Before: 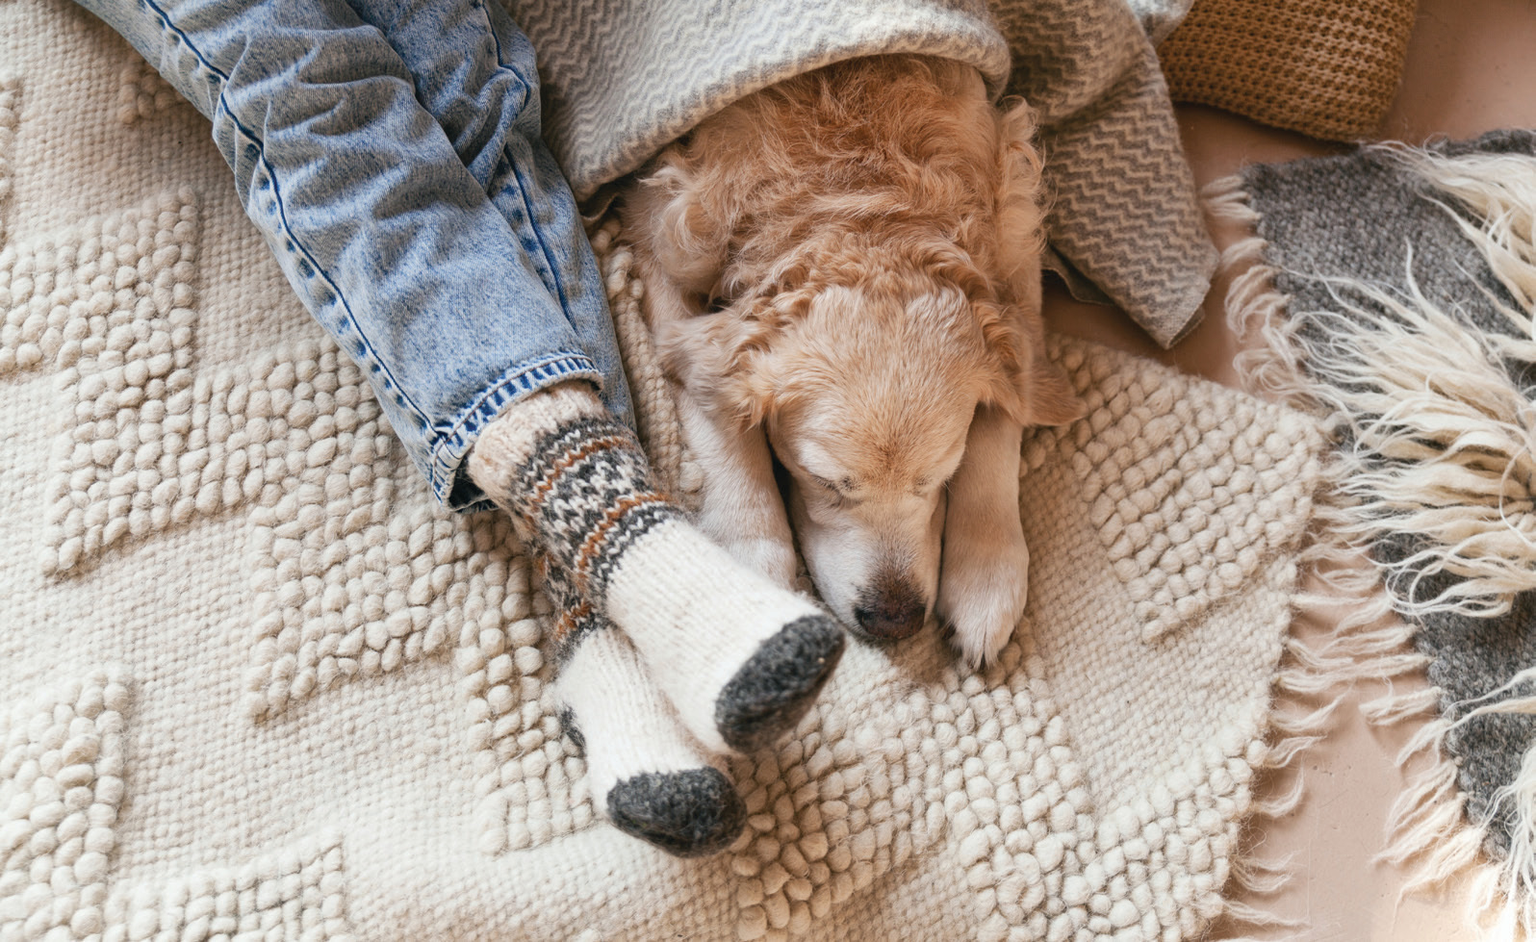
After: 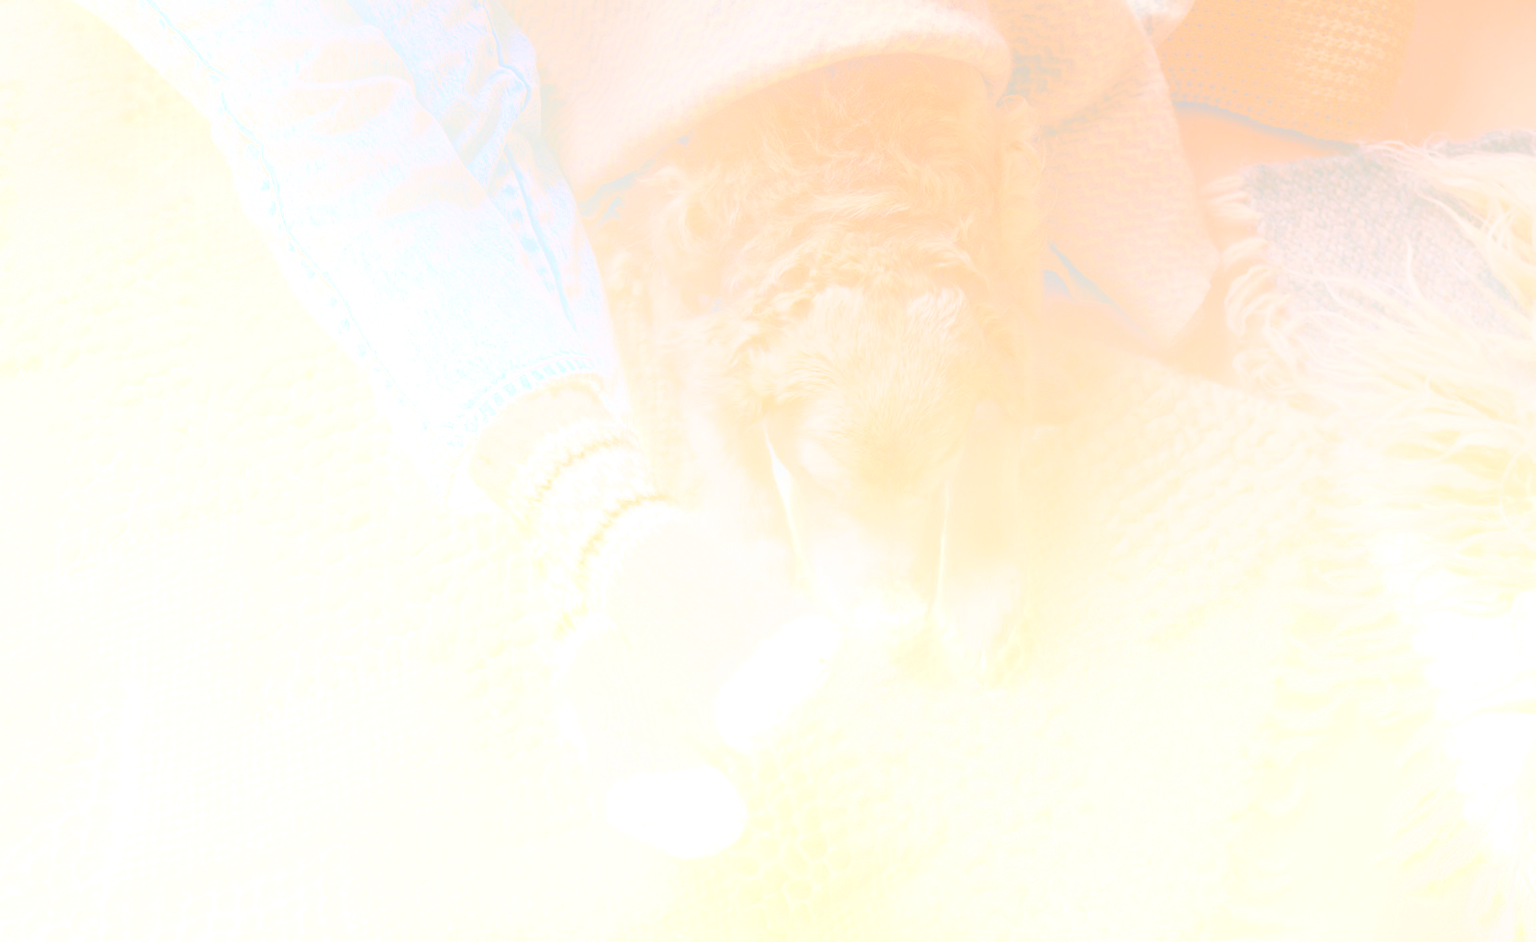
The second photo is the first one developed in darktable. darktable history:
color correction: highlights a* 5.81, highlights b* 4.84
bloom: size 70%, threshold 25%, strength 70%
